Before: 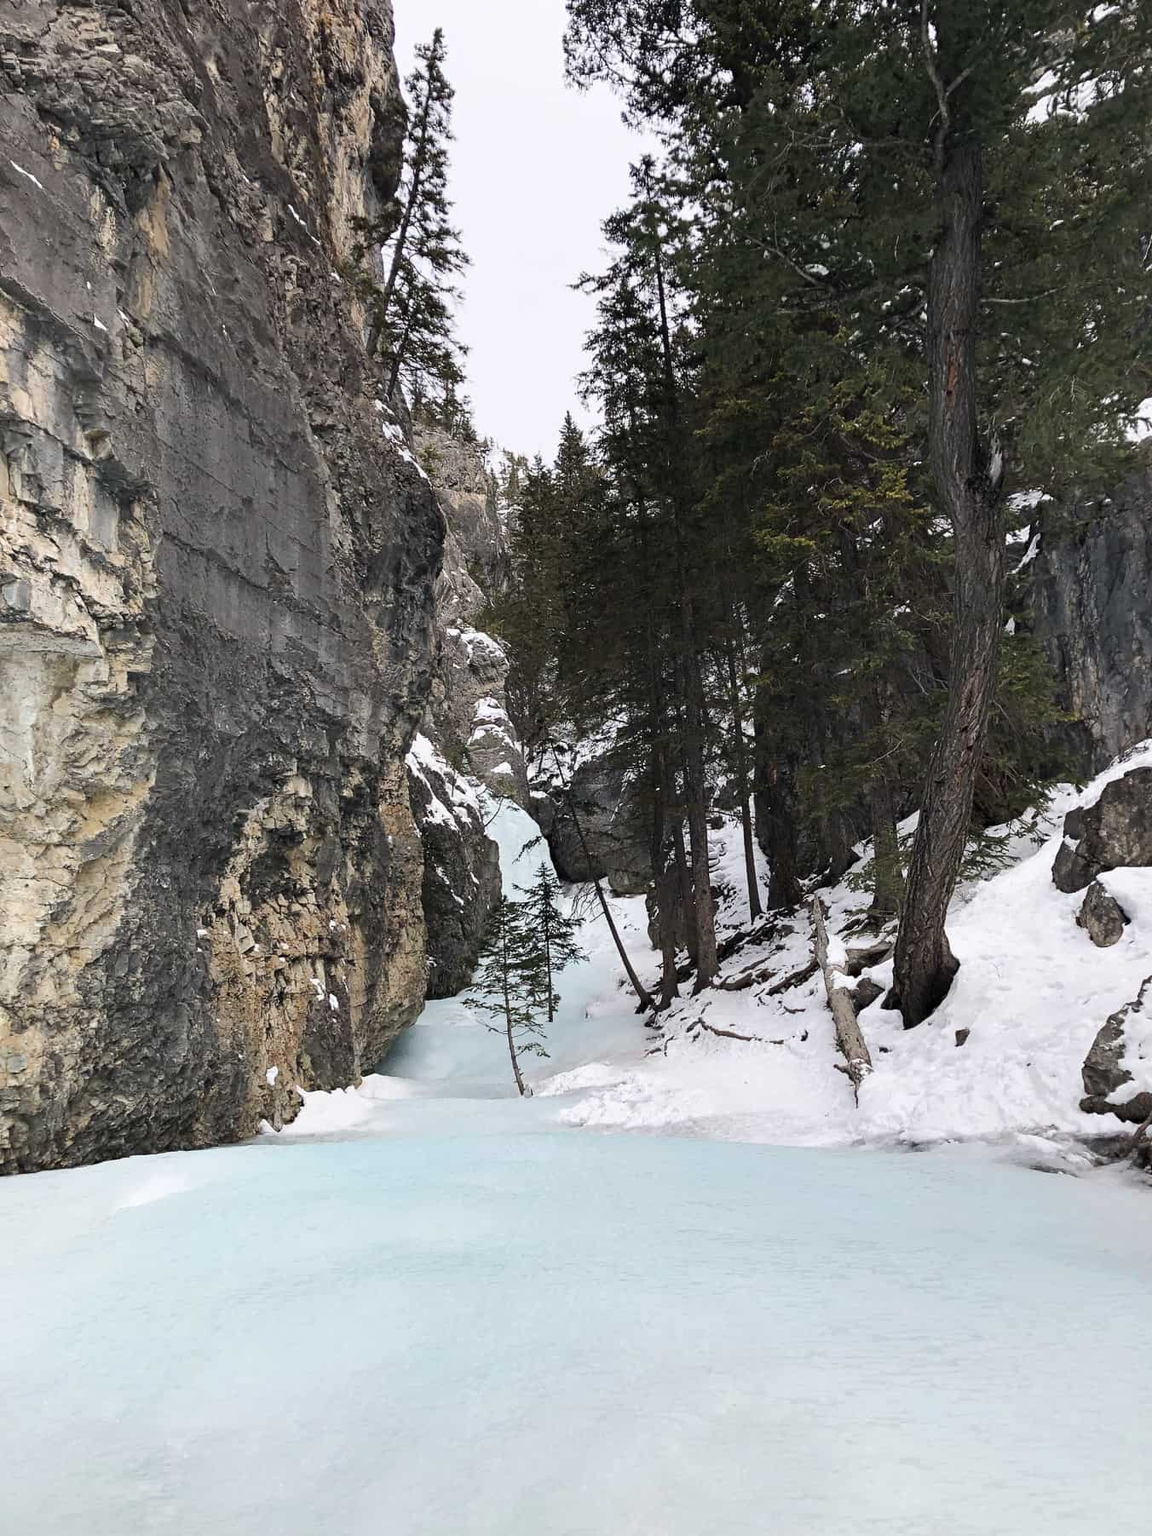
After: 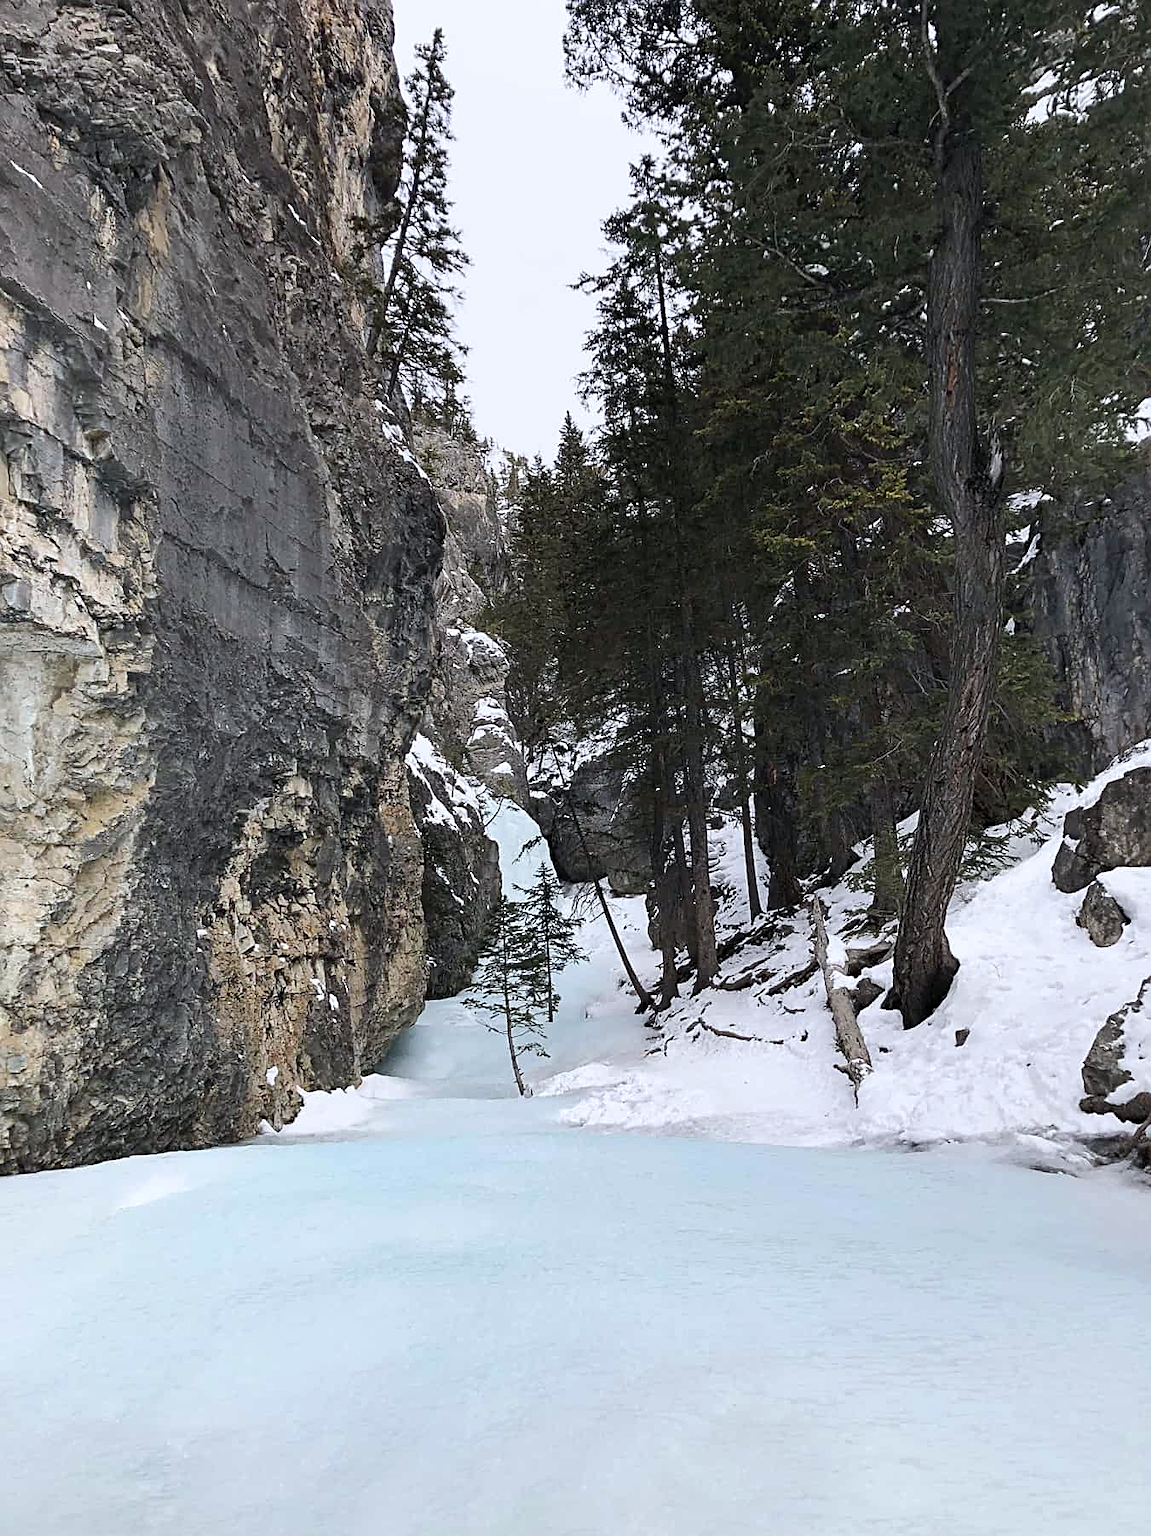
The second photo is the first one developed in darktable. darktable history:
sharpen: on, module defaults
white balance: red 0.974, blue 1.044
